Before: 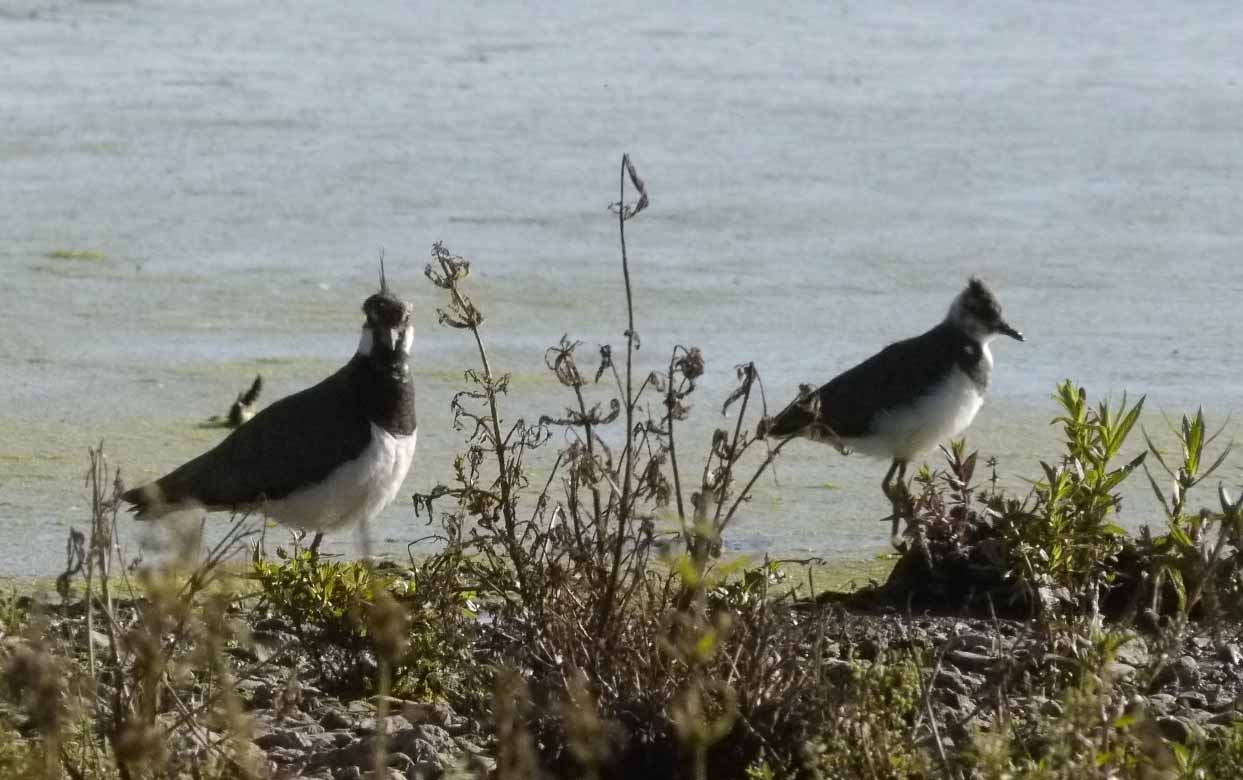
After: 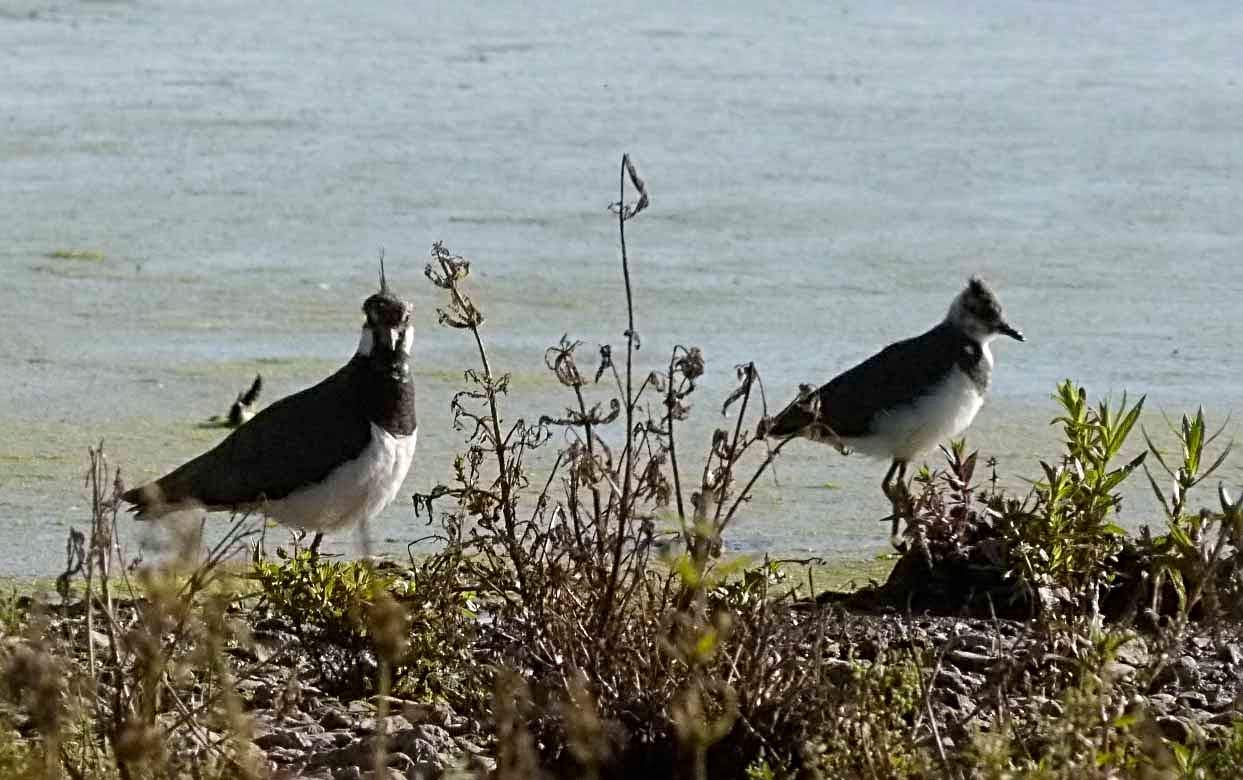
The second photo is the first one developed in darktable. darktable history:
color correction: highlights a* -0.137, highlights b* 0.137
sharpen: radius 4
